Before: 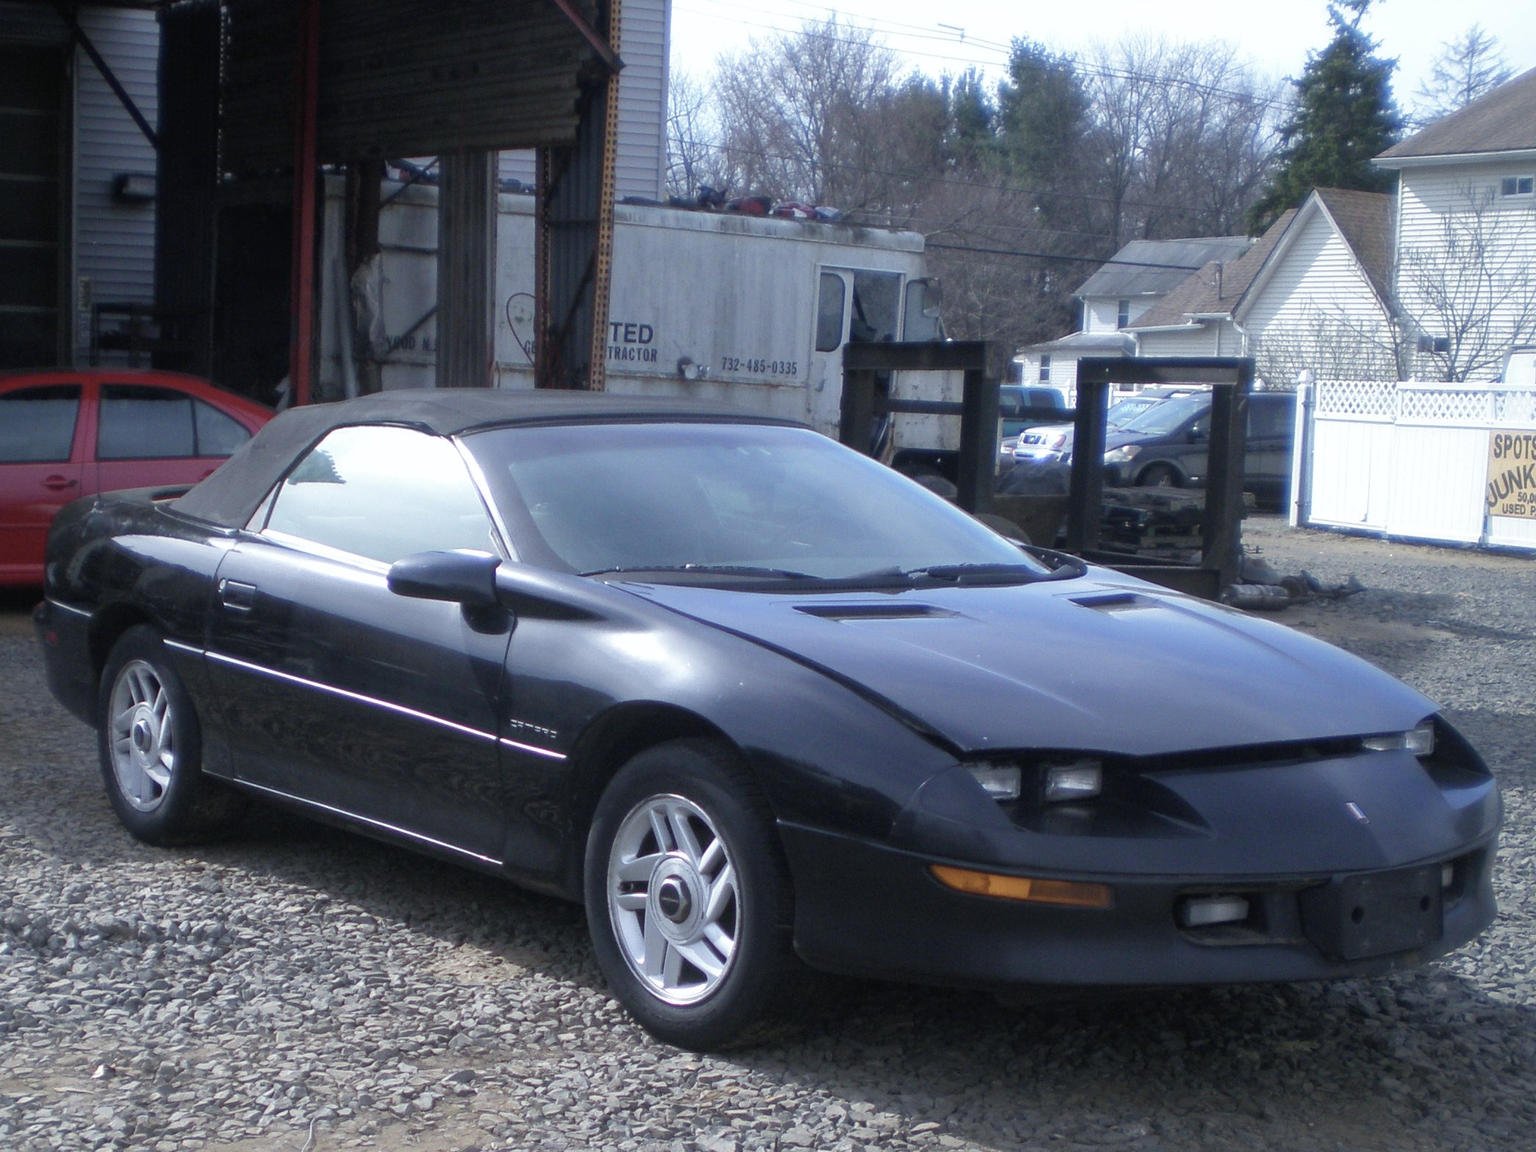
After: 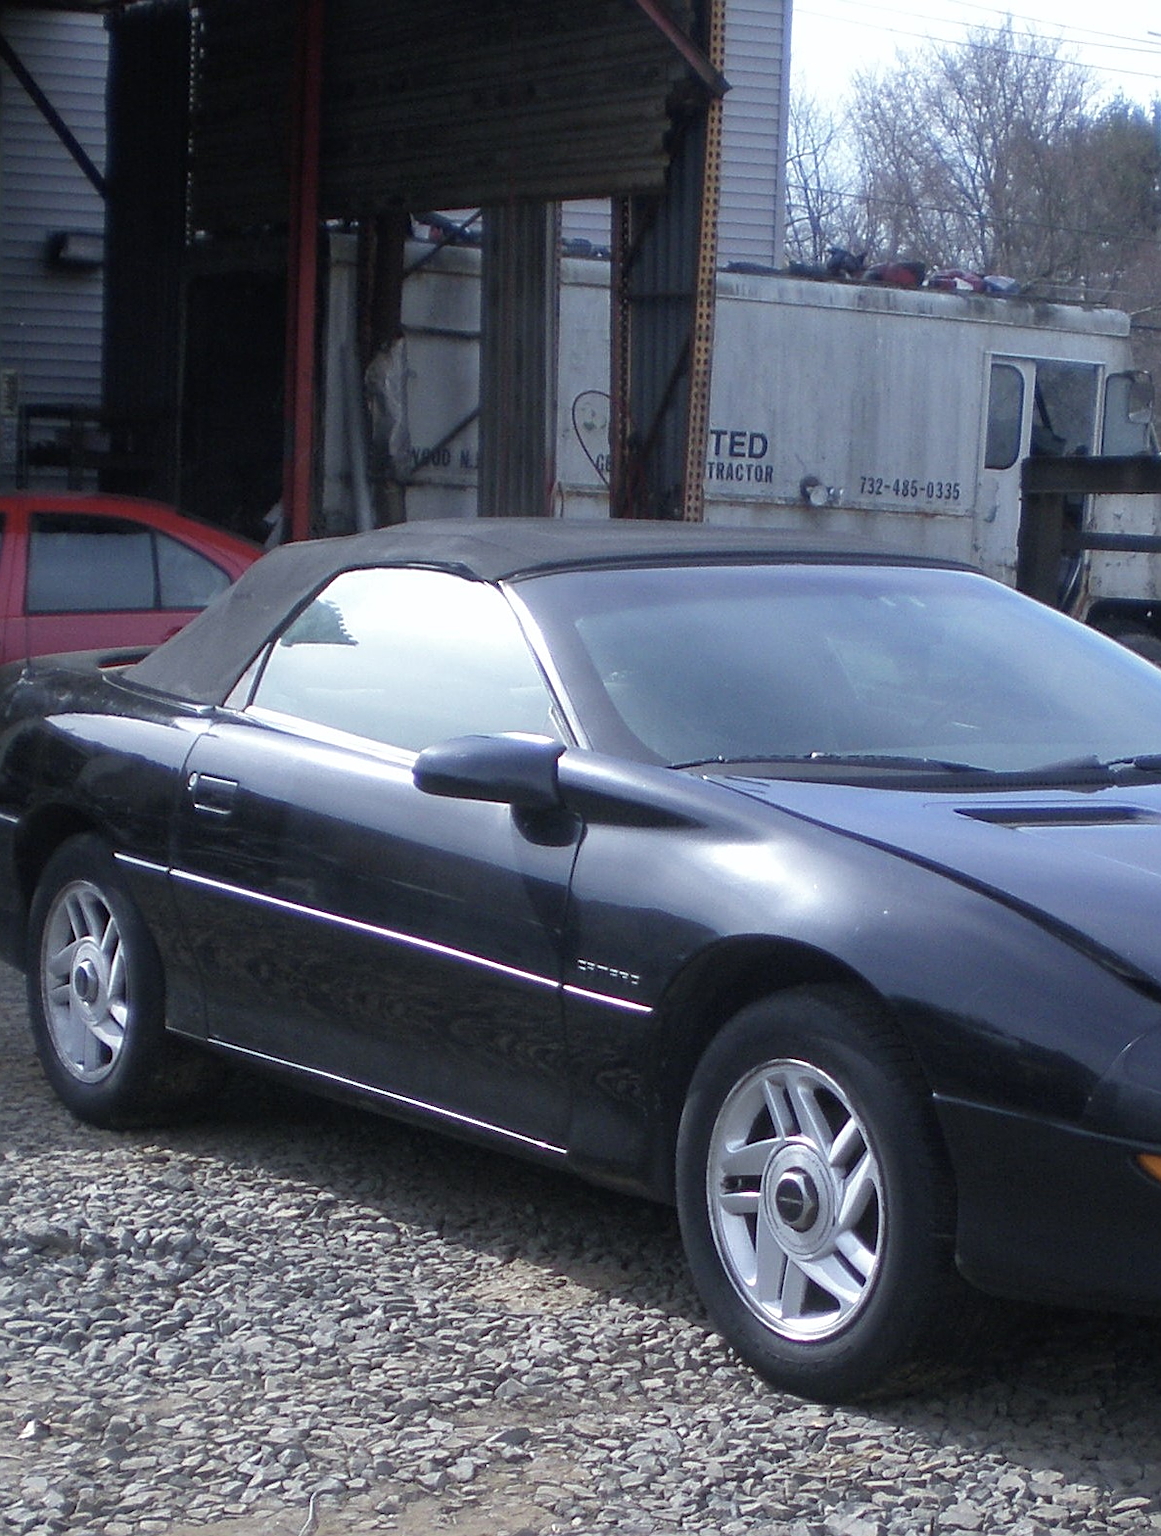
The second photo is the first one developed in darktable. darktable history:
crop: left 5.102%, right 38.222%
exposure: compensate exposure bias true, compensate highlight preservation false
sharpen: radius 1.965
